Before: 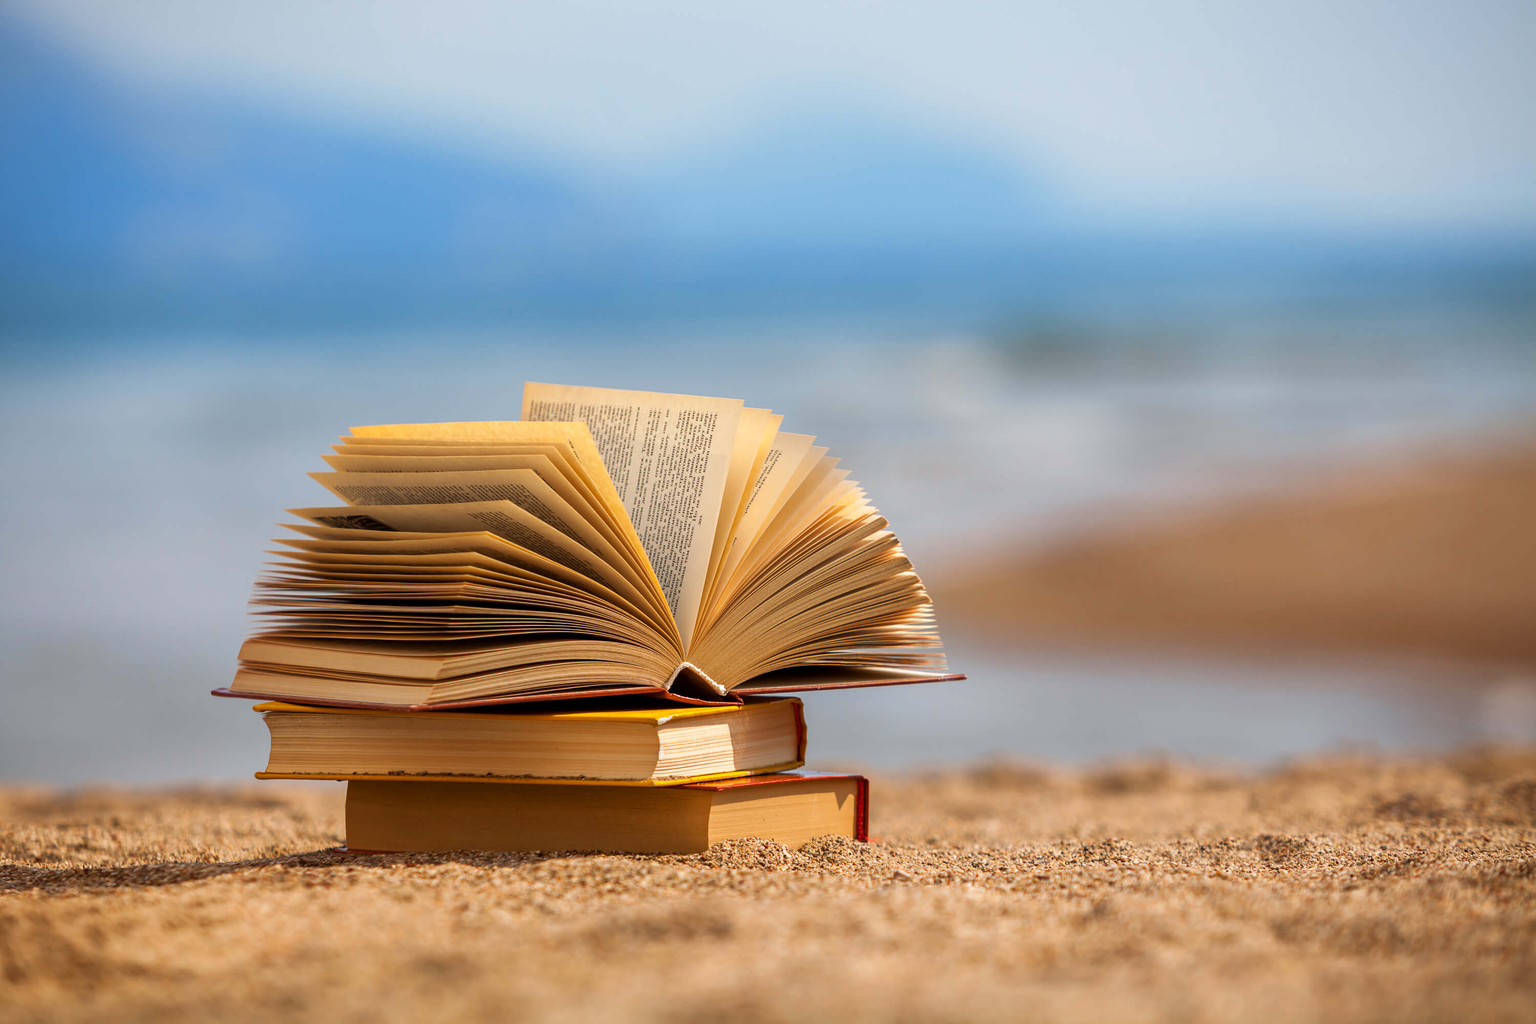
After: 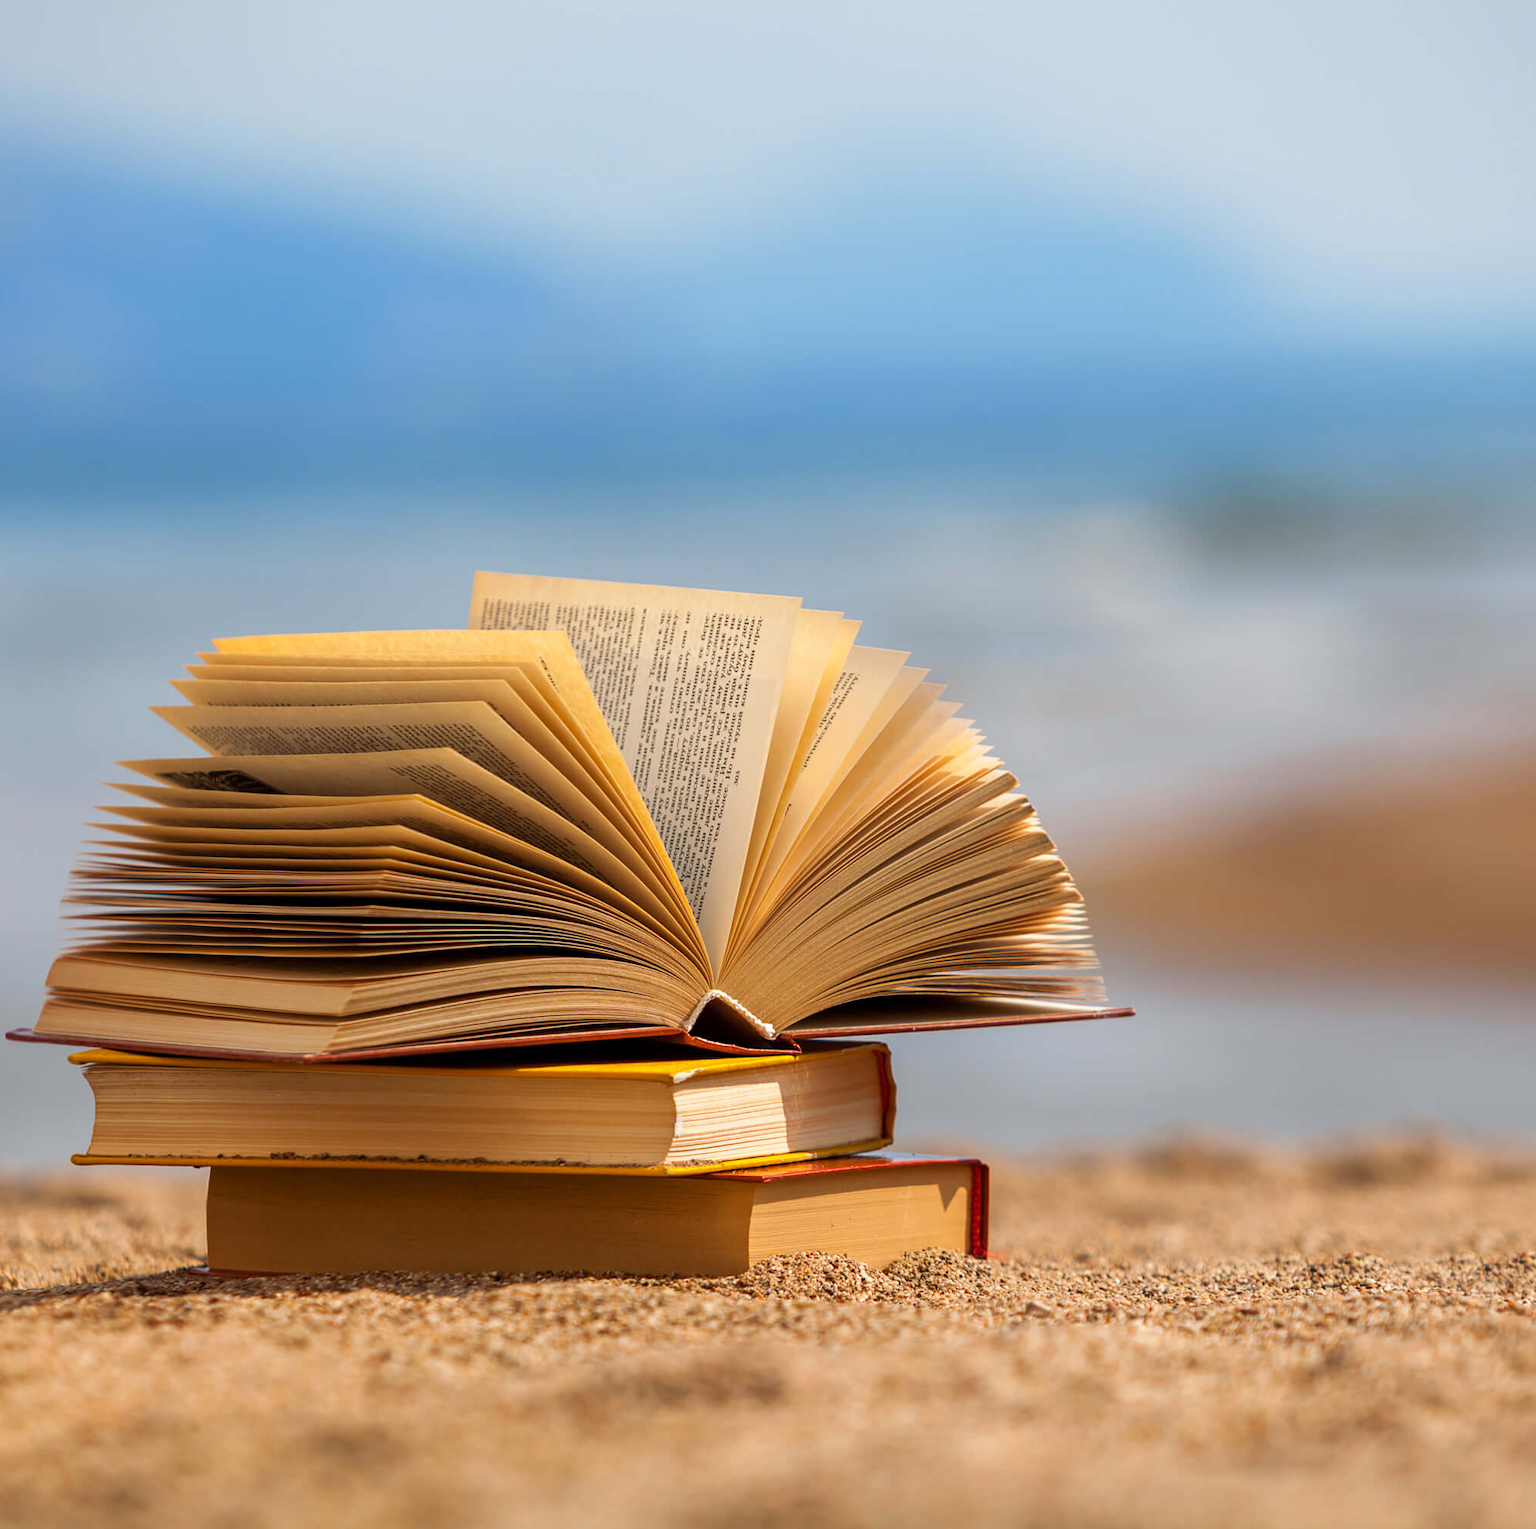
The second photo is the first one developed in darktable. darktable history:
crop and rotate: left 13.525%, right 19.554%
